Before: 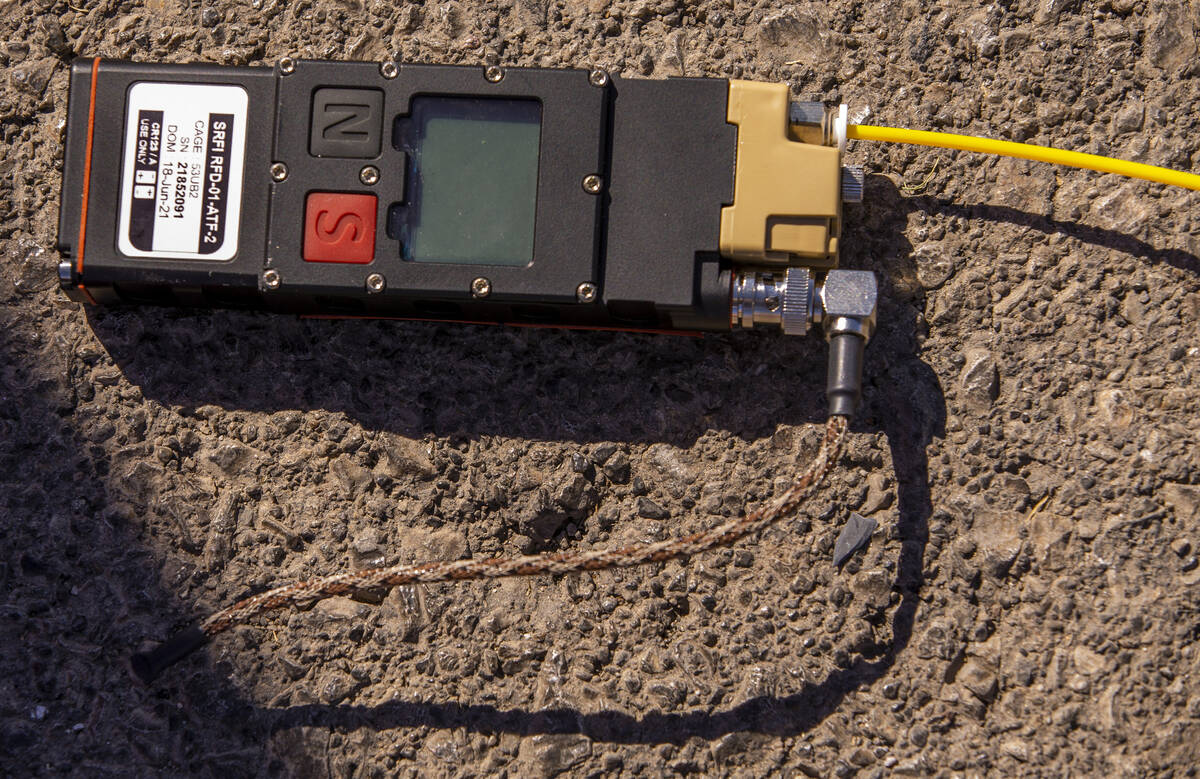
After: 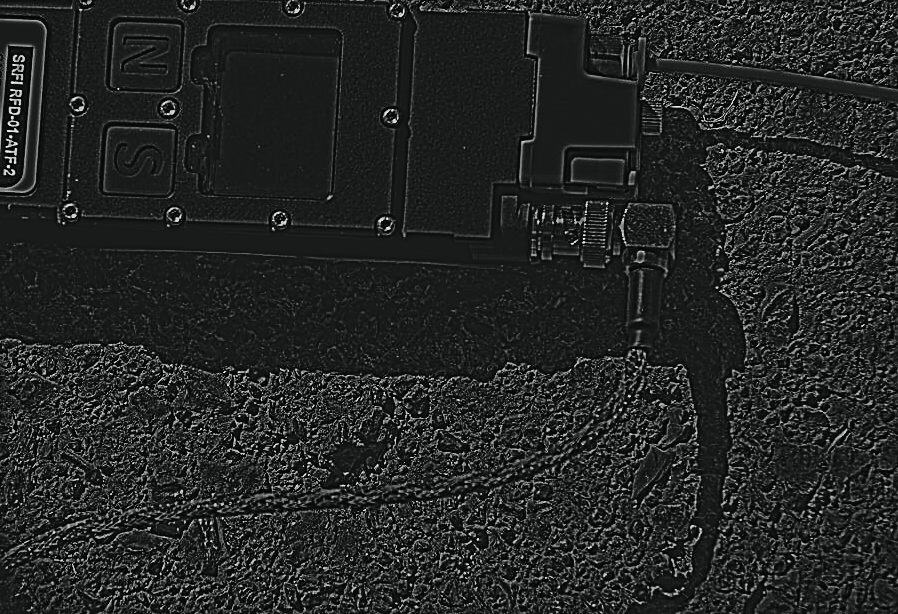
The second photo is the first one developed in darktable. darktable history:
crop: left 16.768%, top 8.653%, right 8.362%, bottom 12.485%
contrast brightness saturation: contrast 0.77, brightness -1, saturation 1
tone curve: curves: ch0 [(0, 0.013) (0.129, 0.1) (0.327, 0.382) (0.489, 0.573) (0.66, 0.748) (0.858, 0.926) (1, 0.977)]; ch1 [(0, 0) (0.353, 0.344) (0.45, 0.46) (0.498, 0.495) (0.521, 0.506) (0.563, 0.559) (0.592, 0.585) (0.657, 0.655) (1, 1)]; ch2 [(0, 0) (0.333, 0.346) (0.375, 0.375) (0.427, 0.44) (0.5, 0.501) (0.505, 0.499) (0.528, 0.533) (0.579, 0.61) (0.612, 0.644) (0.66, 0.715) (1, 1)], color space Lab, independent channels, preserve colors none
highpass: sharpness 9.84%, contrast boost 9.94%
sharpen: on, module defaults
